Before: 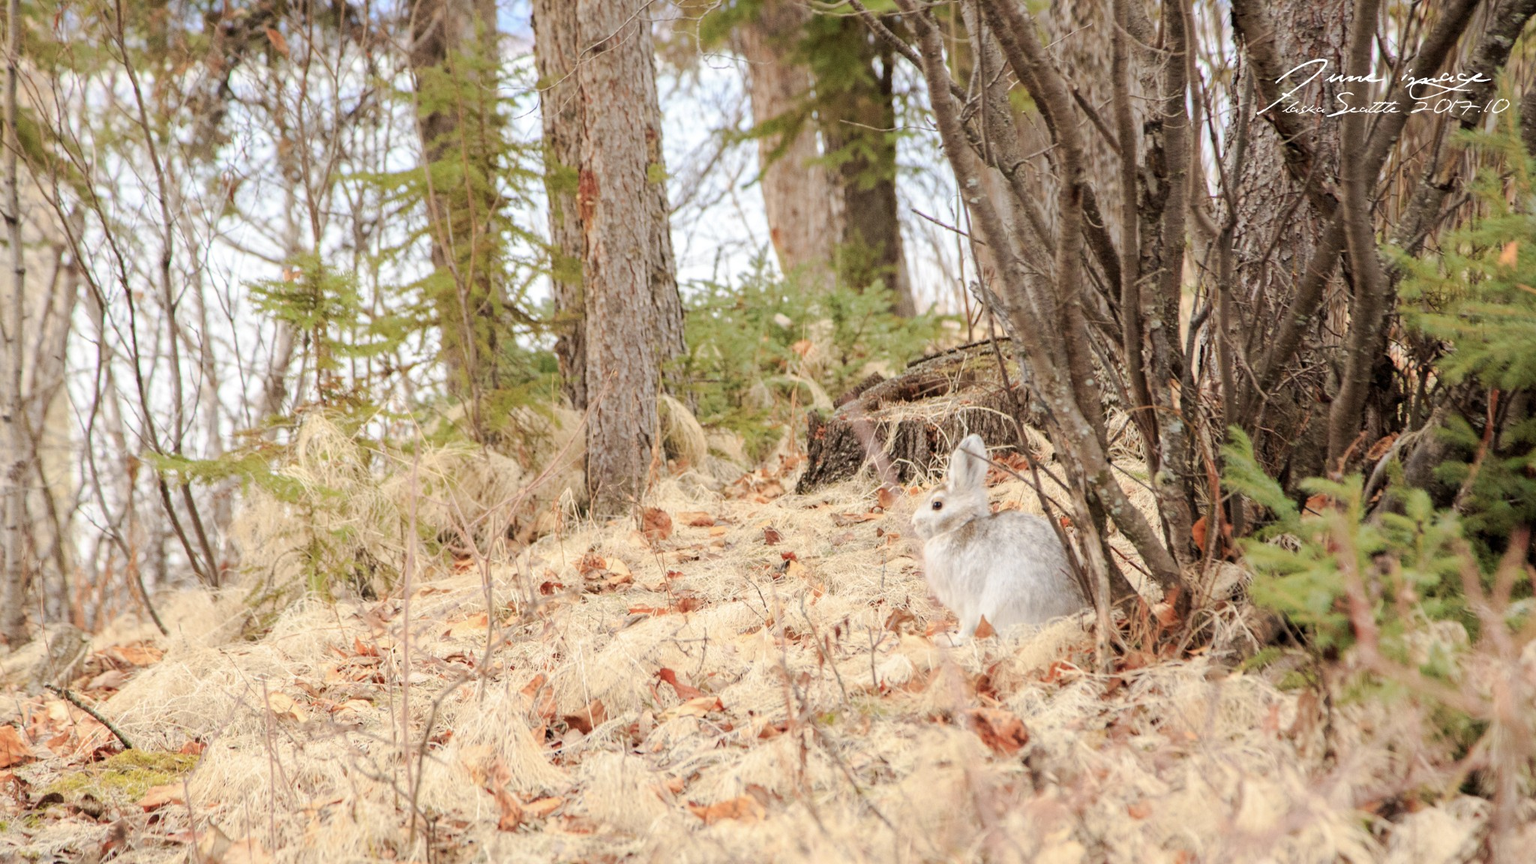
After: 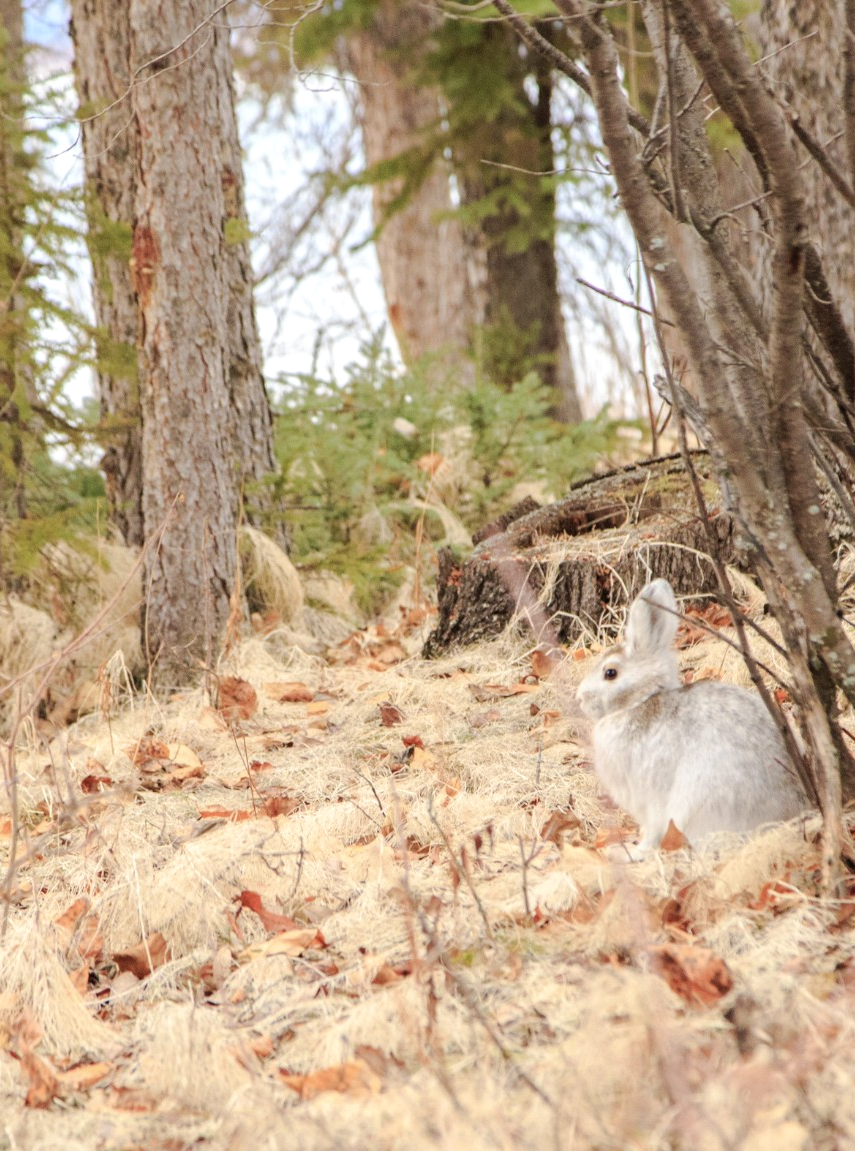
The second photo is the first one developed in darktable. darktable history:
crop: left 31.218%, right 27.018%
exposure: black level correction -0.001, exposure 0.079 EV, compensate highlight preservation false
tone equalizer: edges refinement/feathering 500, mask exposure compensation -1.57 EV, preserve details no
